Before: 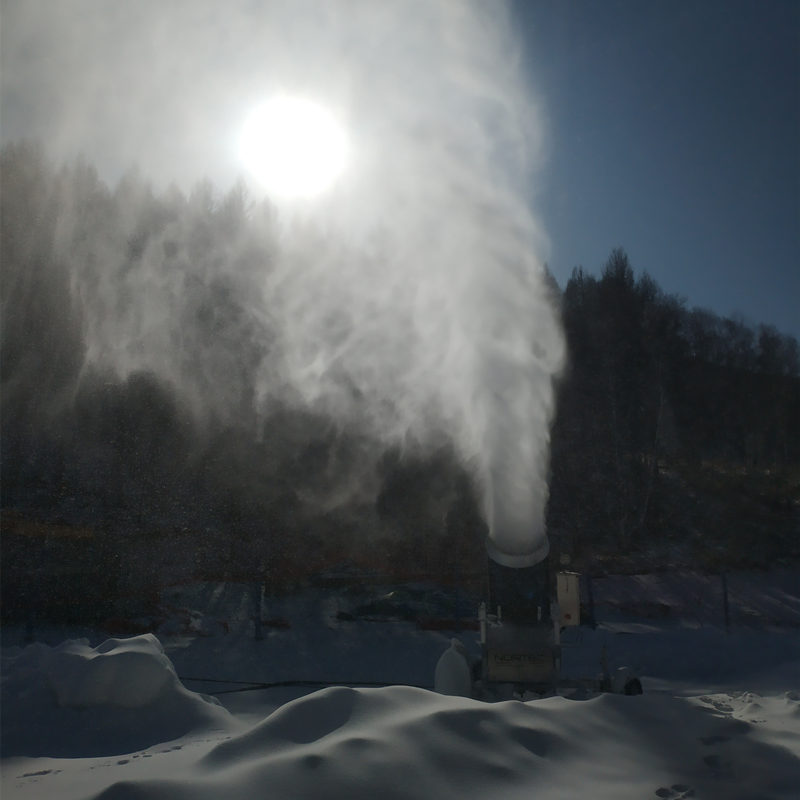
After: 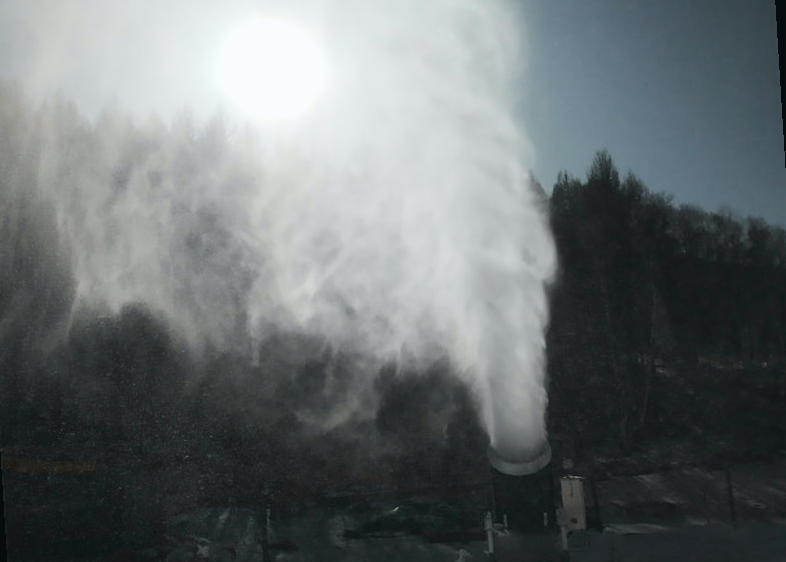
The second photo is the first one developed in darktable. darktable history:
rotate and perspective: rotation -3.52°, crop left 0.036, crop right 0.964, crop top 0.081, crop bottom 0.919
tone curve: curves: ch0 [(0, 0.026) (0.104, 0.1) (0.233, 0.262) (0.398, 0.507) (0.498, 0.621) (0.65, 0.757) (0.835, 0.883) (1, 0.961)]; ch1 [(0, 0) (0.346, 0.307) (0.408, 0.369) (0.453, 0.457) (0.482, 0.476) (0.502, 0.498) (0.521, 0.507) (0.553, 0.554) (0.638, 0.646) (0.693, 0.727) (1, 1)]; ch2 [(0, 0) (0.366, 0.337) (0.434, 0.46) (0.485, 0.494) (0.5, 0.494) (0.511, 0.508) (0.537, 0.55) (0.579, 0.599) (0.663, 0.67) (1, 1)], color space Lab, independent channels, preserve colors none
exposure: black level correction 0, exposure 0.2 EV, compensate exposure bias true, compensate highlight preservation false
crop and rotate: top 5.667%, bottom 14.937%
